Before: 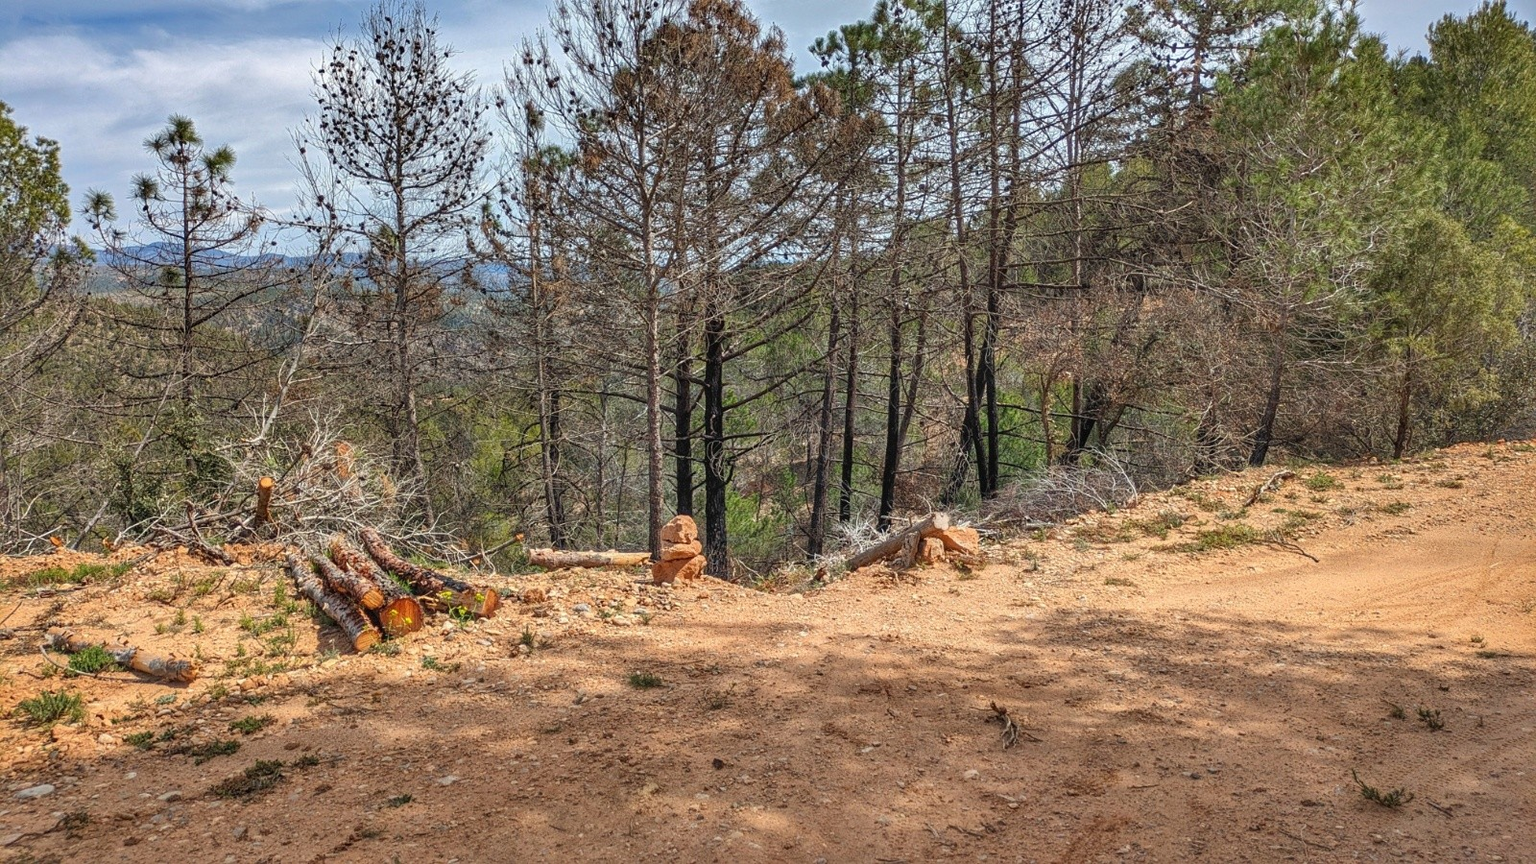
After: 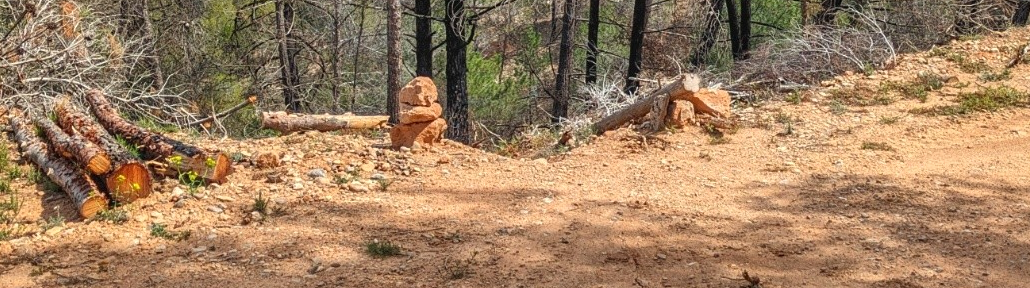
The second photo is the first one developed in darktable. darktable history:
crop: left 18.091%, top 51.13%, right 17.525%, bottom 16.85%
shadows and highlights: shadows 60, soften with gaussian
exposure: exposure 0.127 EV, compensate highlight preservation false
